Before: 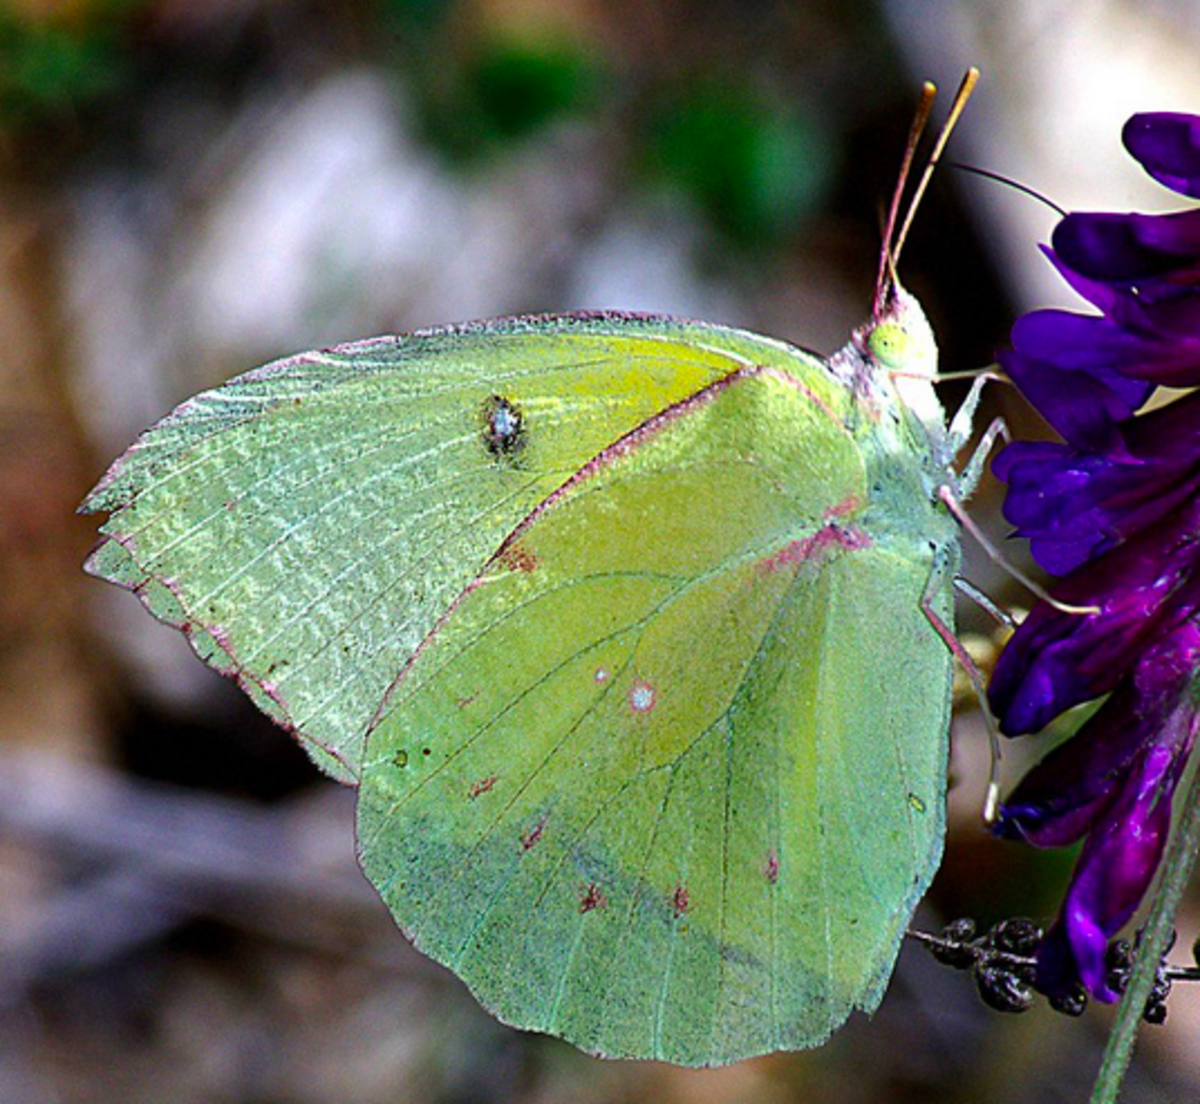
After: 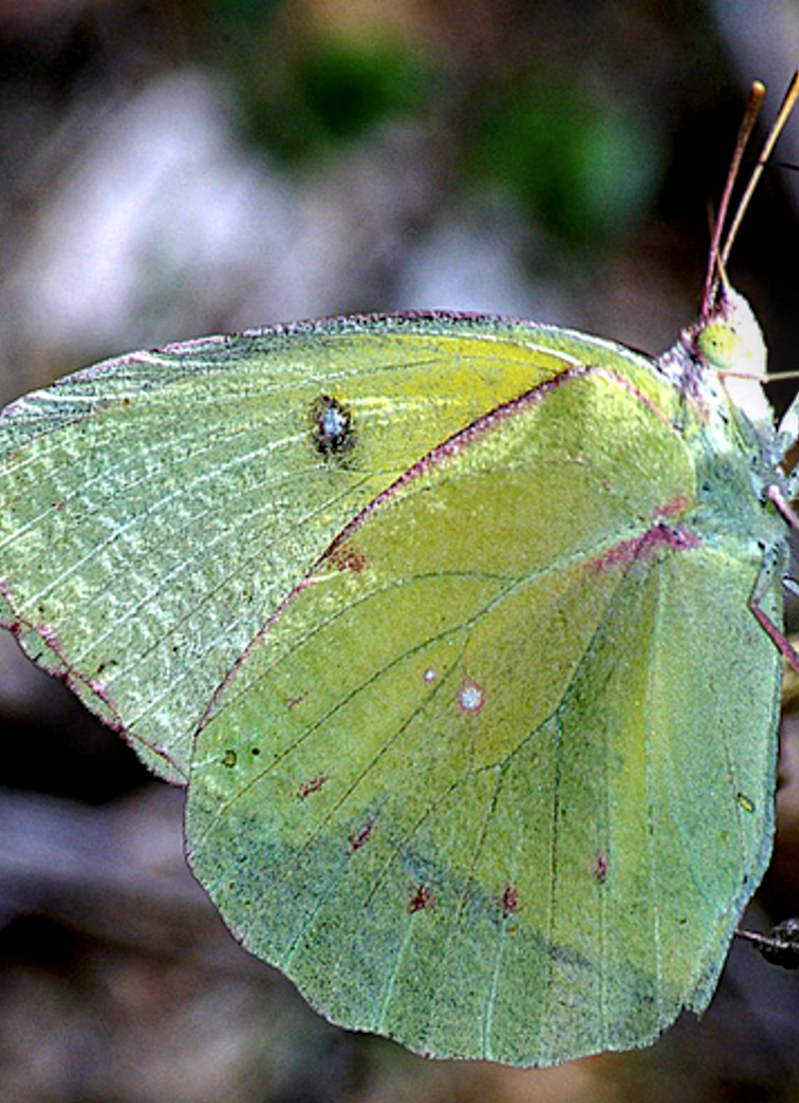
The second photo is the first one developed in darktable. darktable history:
haze removal: on, module defaults
crop and rotate: left 14.292%, right 19.041%
local contrast: detail 130%
white balance: red 1.004, blue 1.024
